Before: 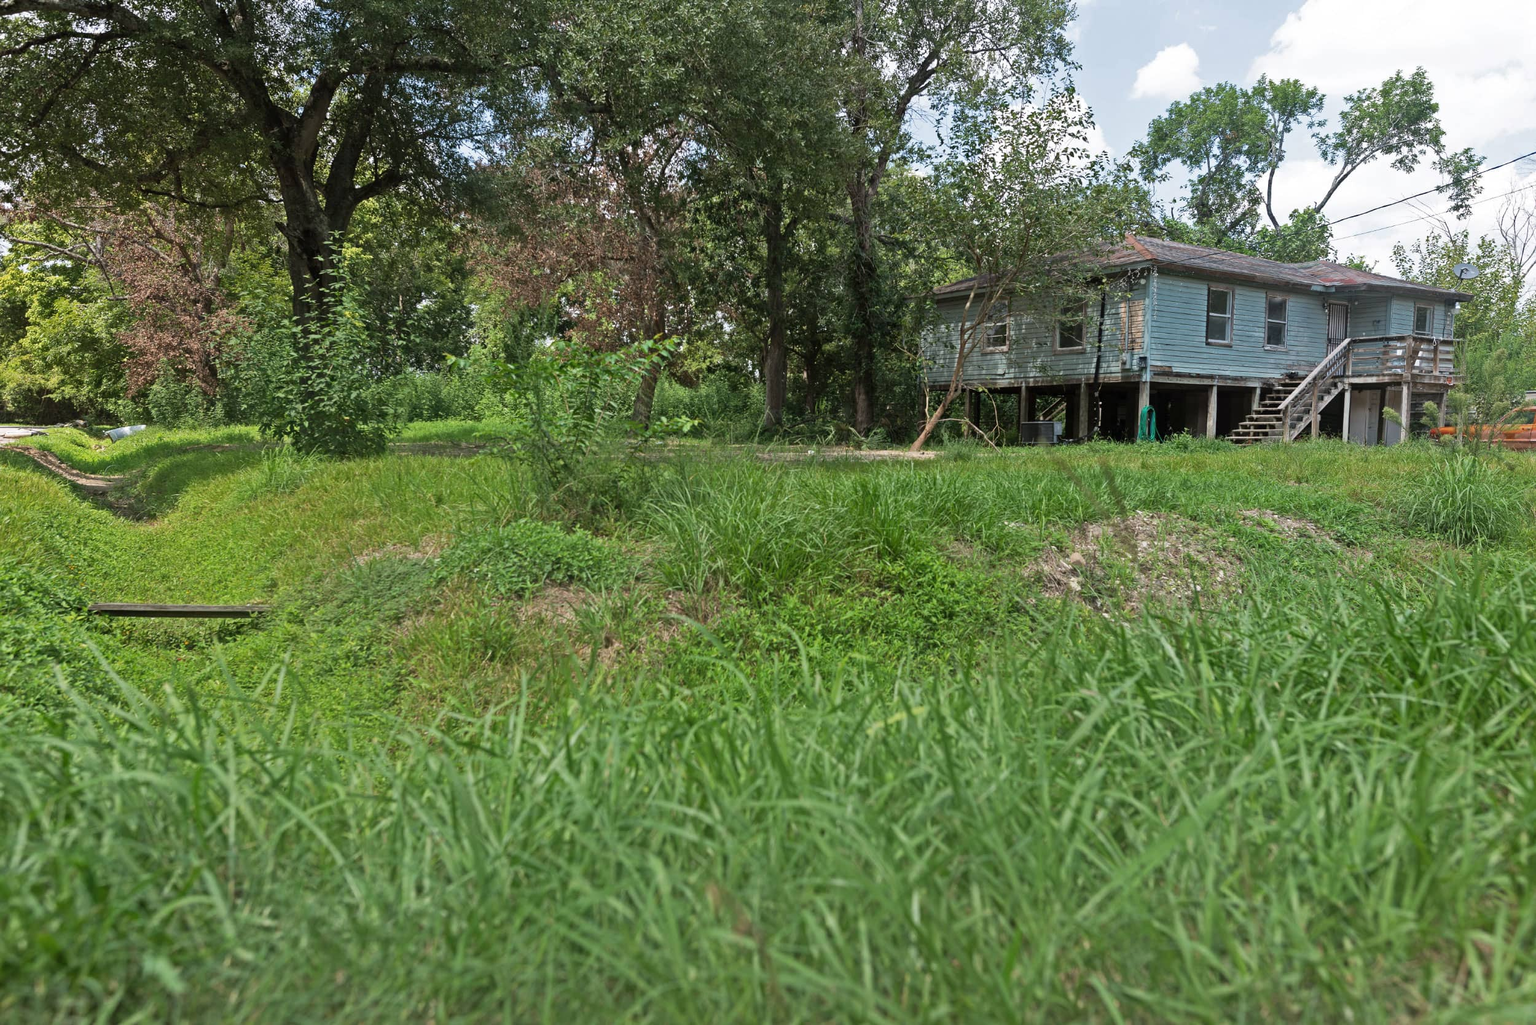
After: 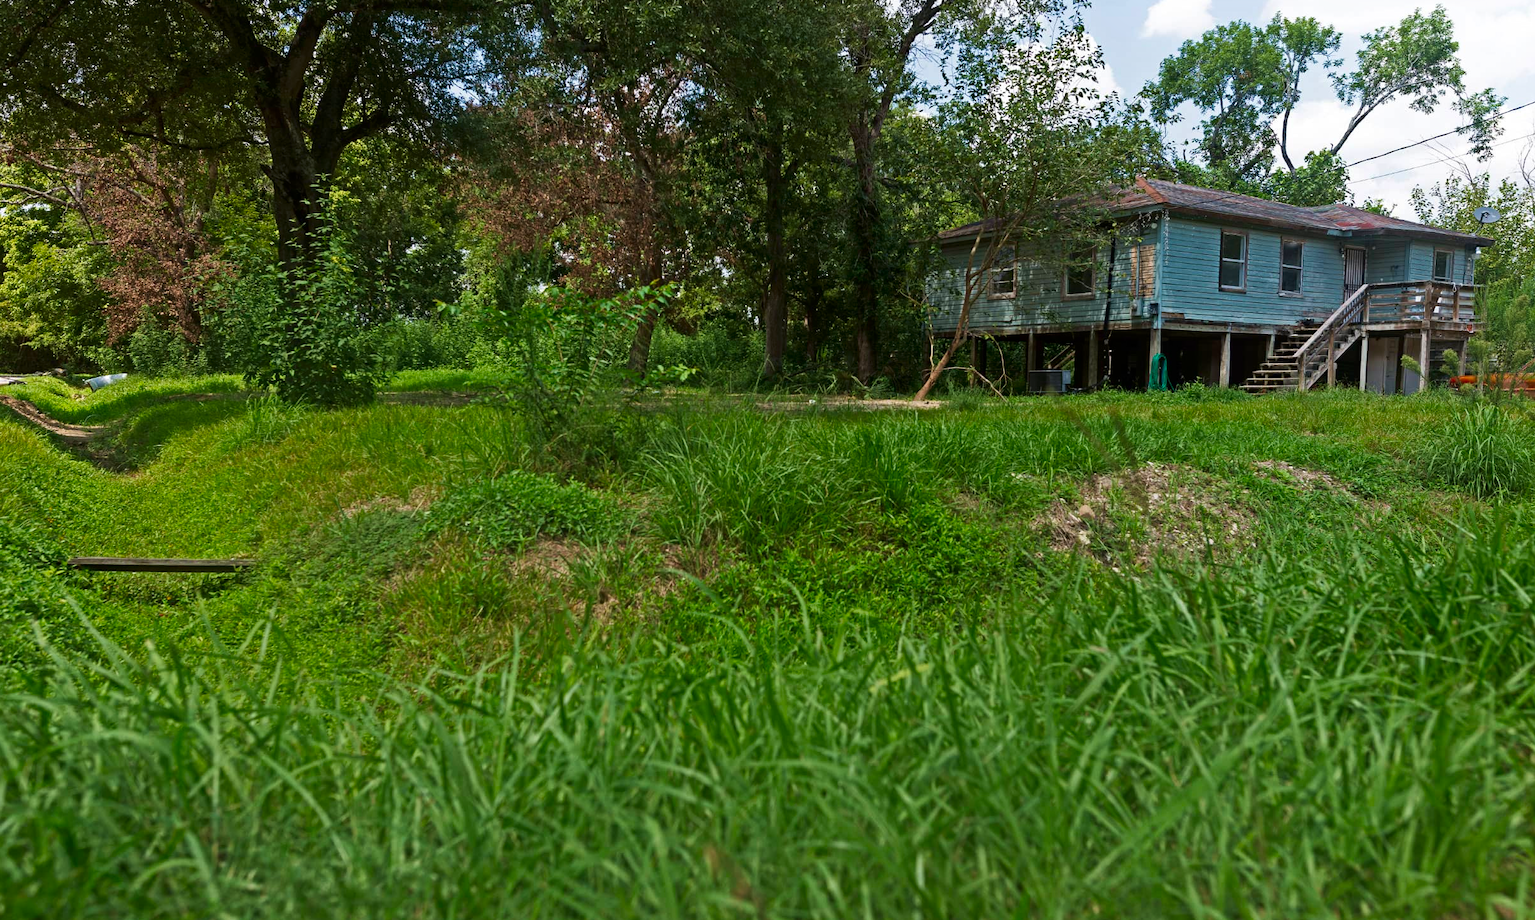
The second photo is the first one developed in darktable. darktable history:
crop: left 1.507%, top 6.147%, right 1.379%, bottom 6.637%
contrast brightness saturation: contrast 0.07, brightness -0.14, saturation 0.11
shadows and highlights: shadows -23.08, highlights 46.15, soften with gaussian
velvia: on, module defaults
color balance rgb: shadows fall-off 101%, linear chroma grading › mid-tones 7.63%, perceptual saturation grading › mid-tones 11.68%, mask middle-gray fulcrum 22.45%, global vibrance 10.11%, saturation formula JzAzBz (2021)
